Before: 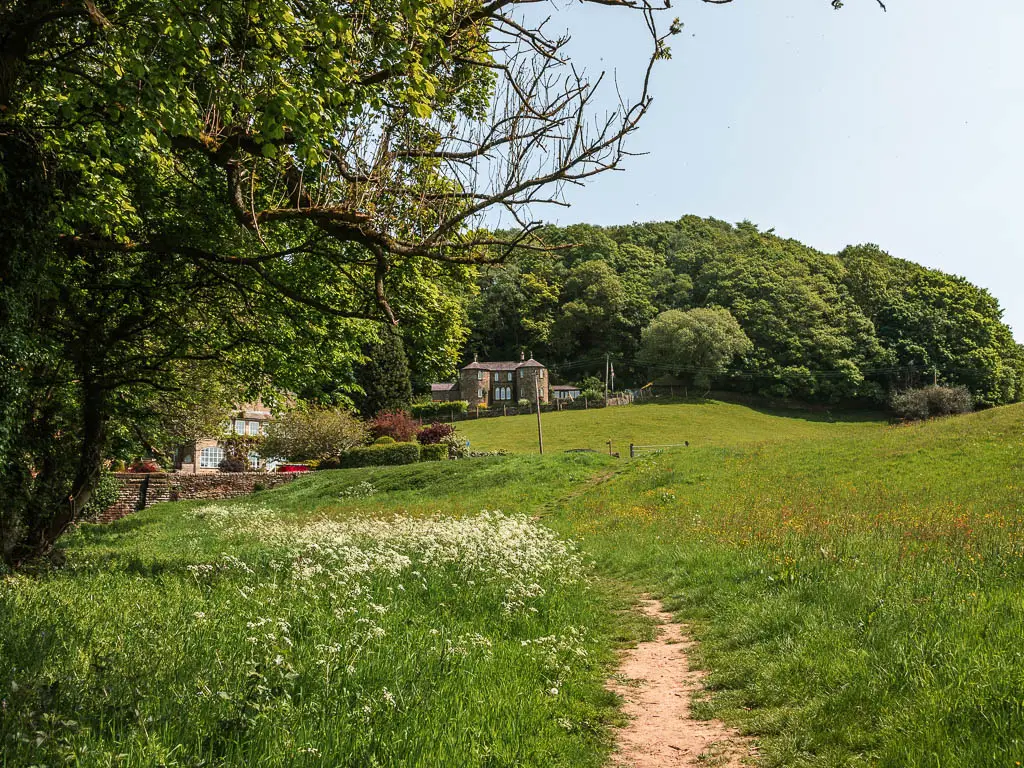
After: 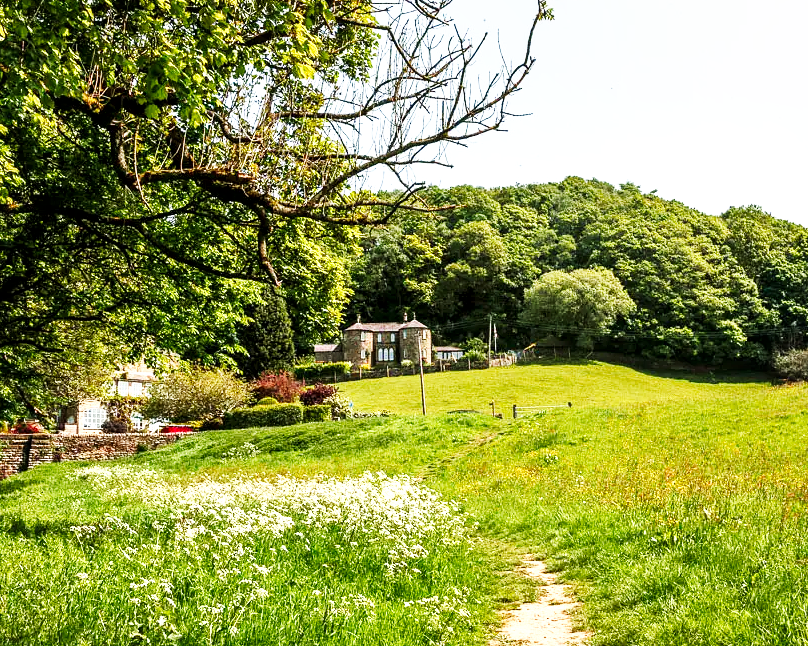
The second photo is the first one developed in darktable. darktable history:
base curve: curves: ch0 [(0, 0) (0.007, 0.004) (0.027, 0.03) (0.046, 0.07) (0.207, 0.54) (0.442, 0.872) (0.673, 0.972) (1, 1)], preserve colors none
local contrast: mode bilateral grid, contrast 20, coarseness 50, detail 140%, midtone range 0.2
crop: left 11.434%, top 5.112%, right 9.571%, bottom 10.672%
